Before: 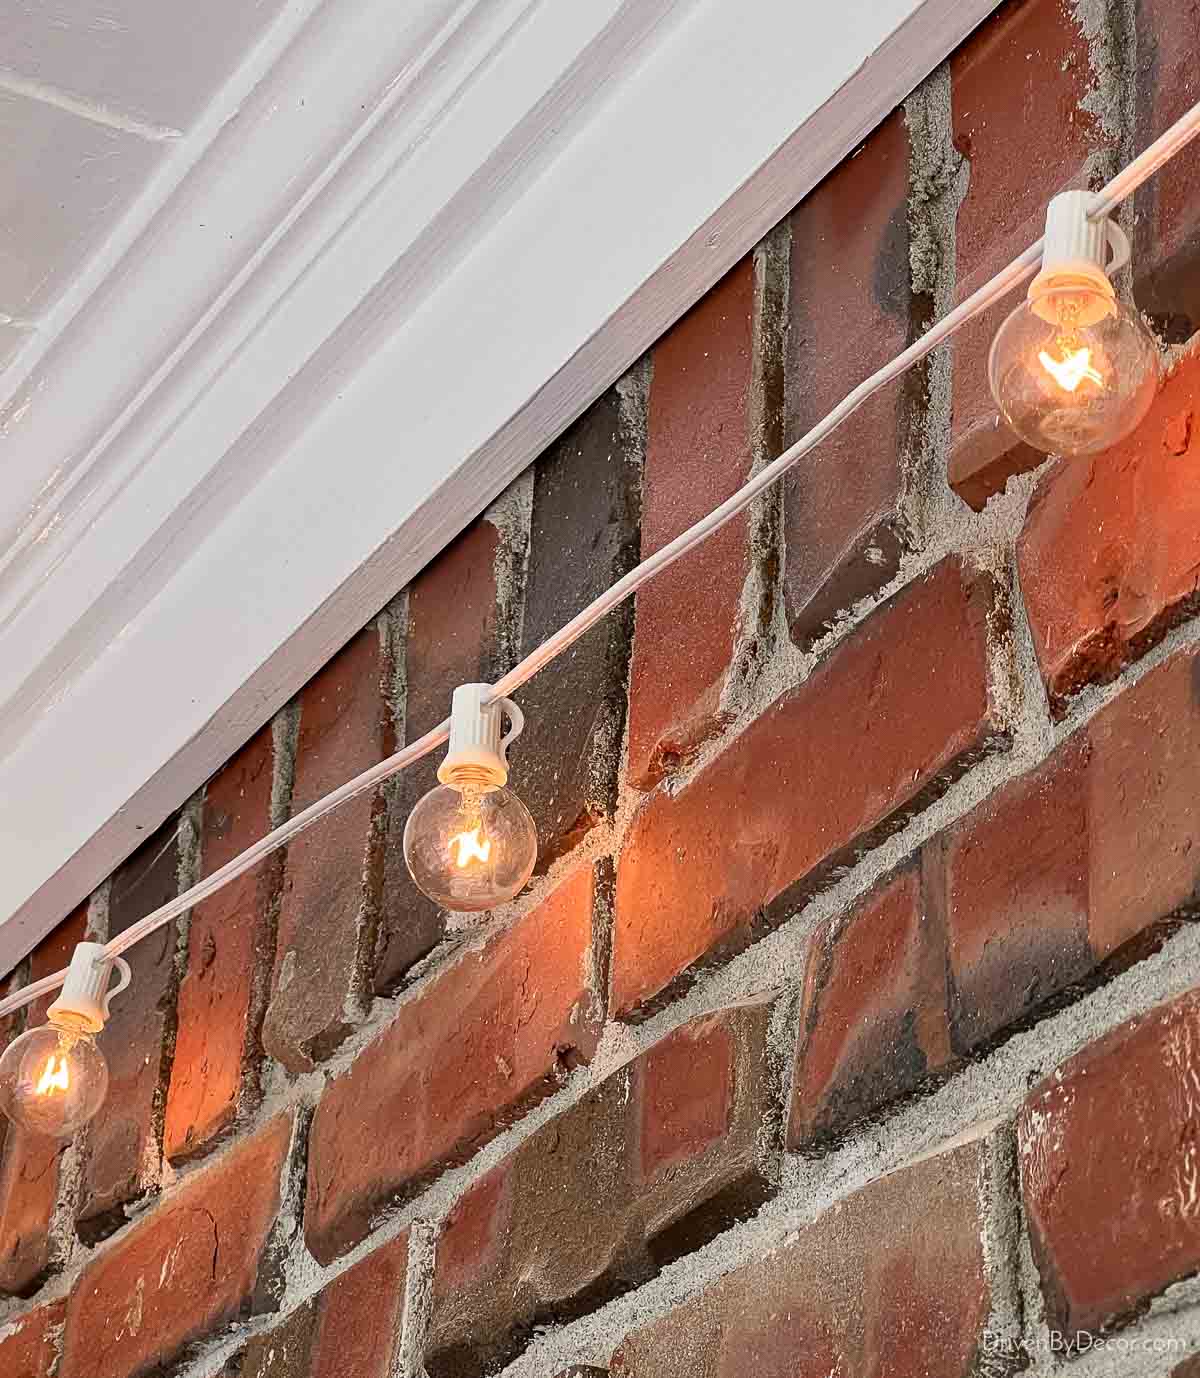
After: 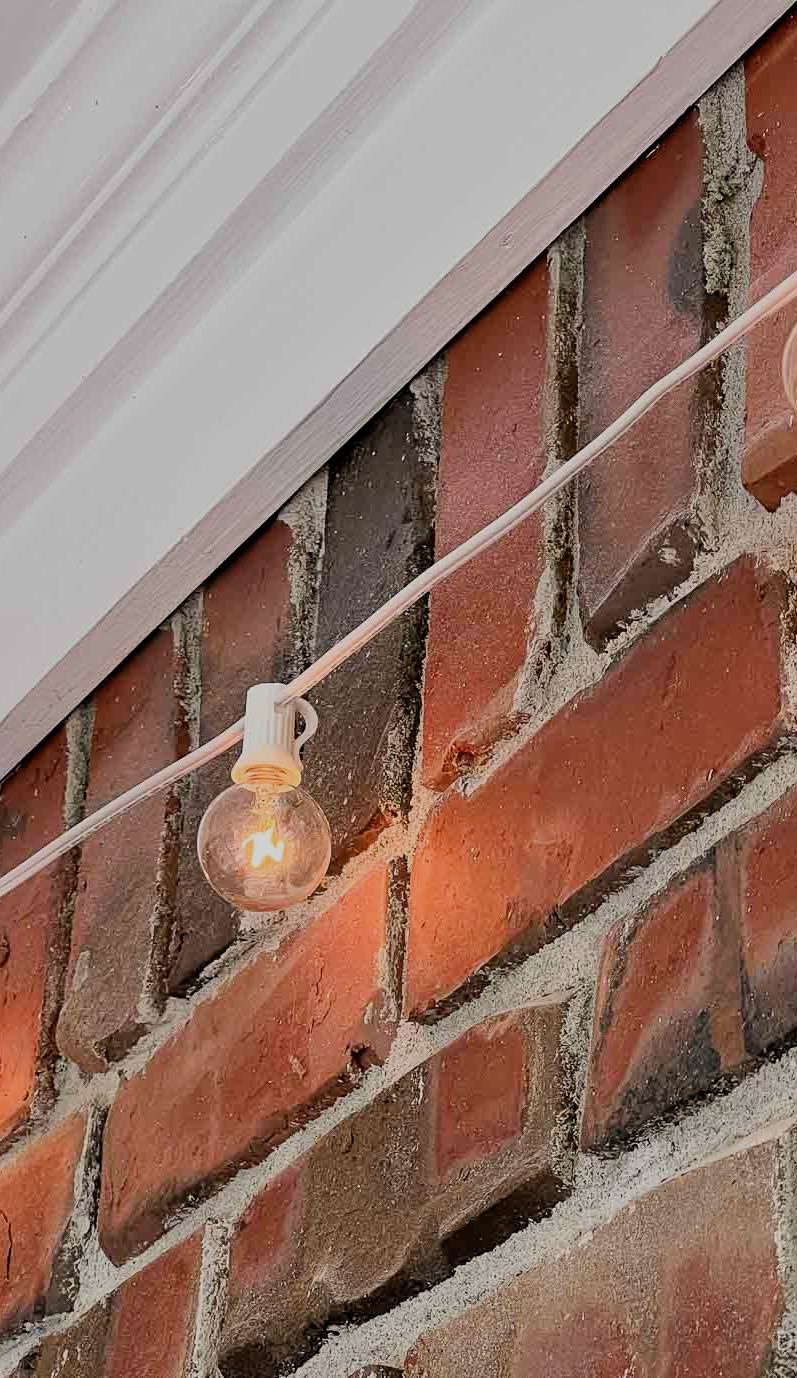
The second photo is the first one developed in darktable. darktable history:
crop: left 17.197%, right 16.348%
filmic rgb: black relative exposure -7.65 EV, white relative exposure 4.56 EV, hardness 3.61, iterations of high-quality reconstruction 0
shadows and highlights: shadows 25.9, highlights -26.1
